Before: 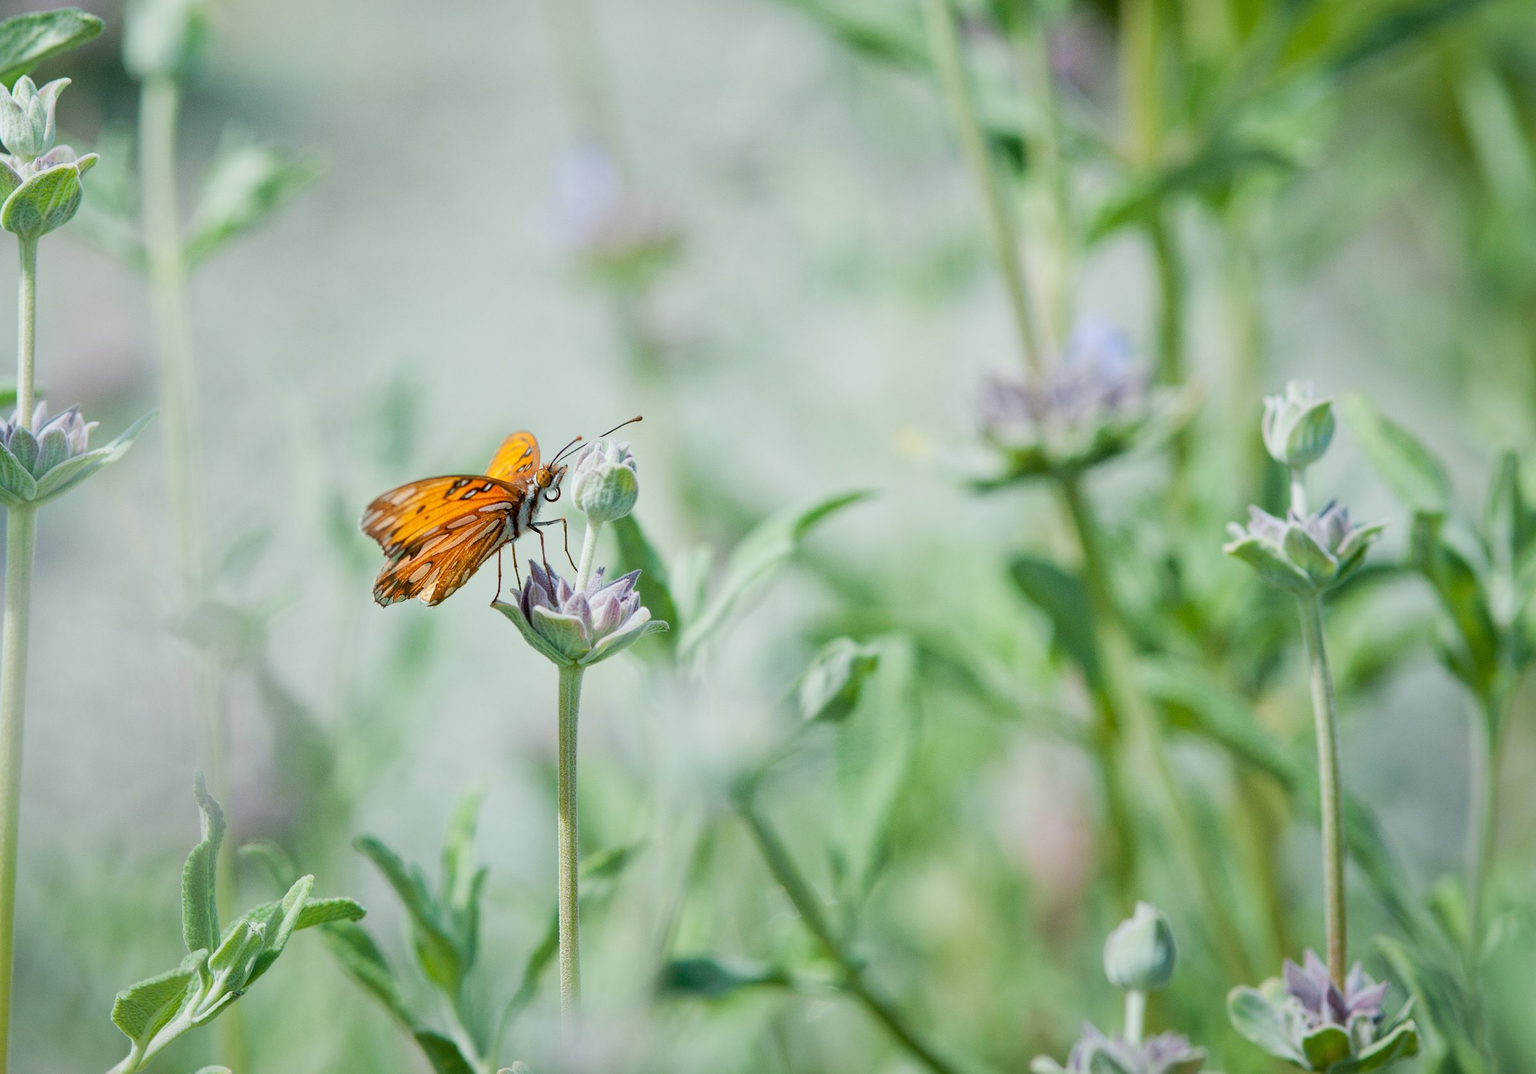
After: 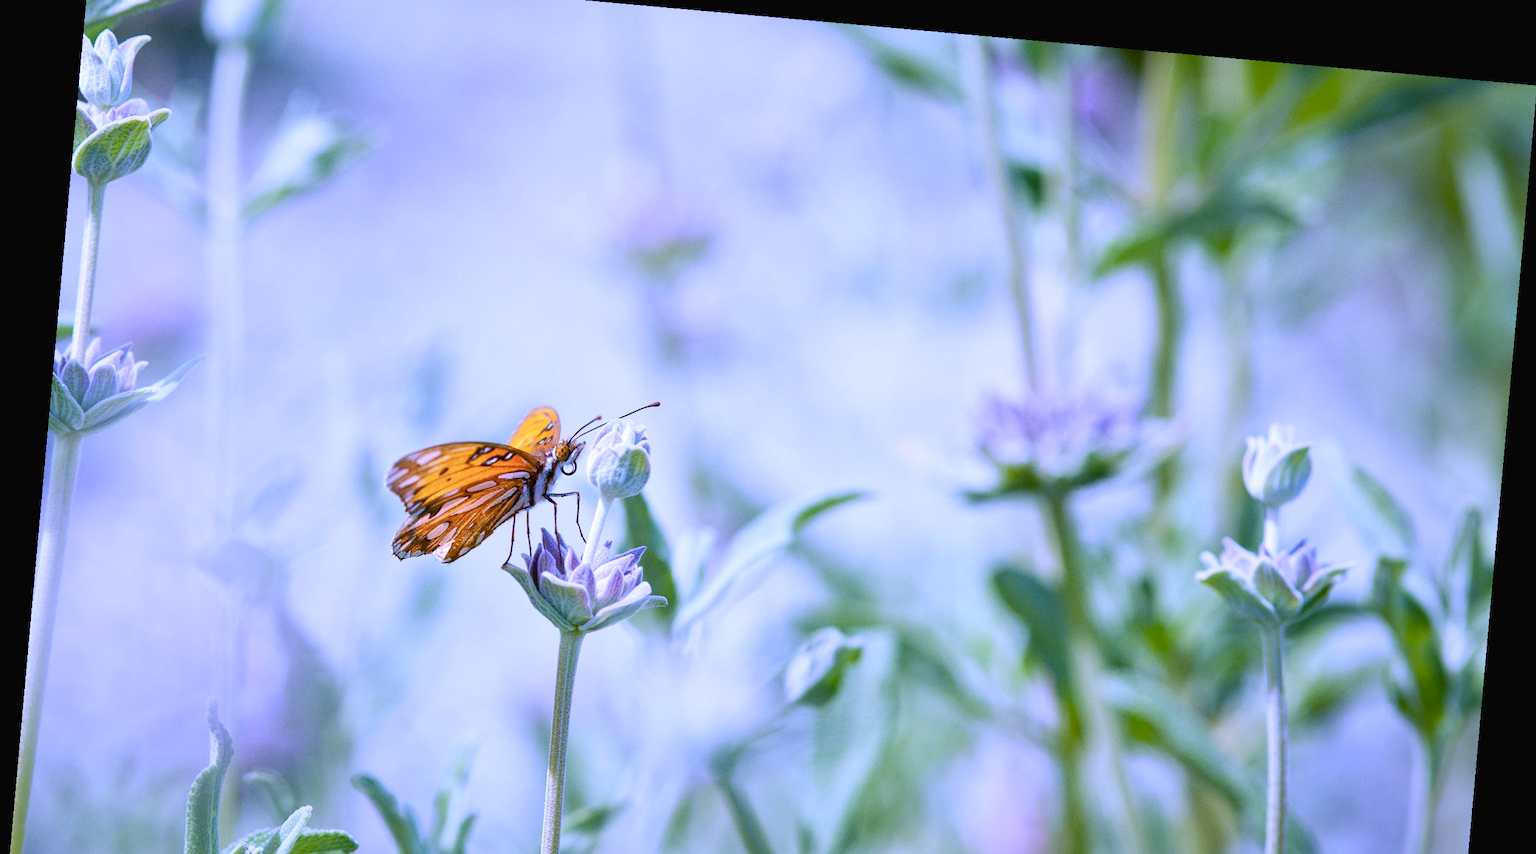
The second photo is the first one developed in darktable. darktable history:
rotate and perspective: rotation 5.12°, automatic cropping off
crop: top 3.857%, bottom 21.132%
exposure: compensate highlight preservation false
color balance rgb: shadows lift › chroma 1%, shadows lift › hue 28.8°, power › hue 60°, highlights gain › chroma 1%, highlights gain › hue 60°, global offset › luminance 0.25%, perceptual saturation grading › highlights -20%, perceptual saturation grading › shadows 20%, perceptual brilliance grading › highlights 5%, perceptual brilliance grading › shadows -10%, global vibrance 19.67%
white balance: red 0.98, blue 1.61
